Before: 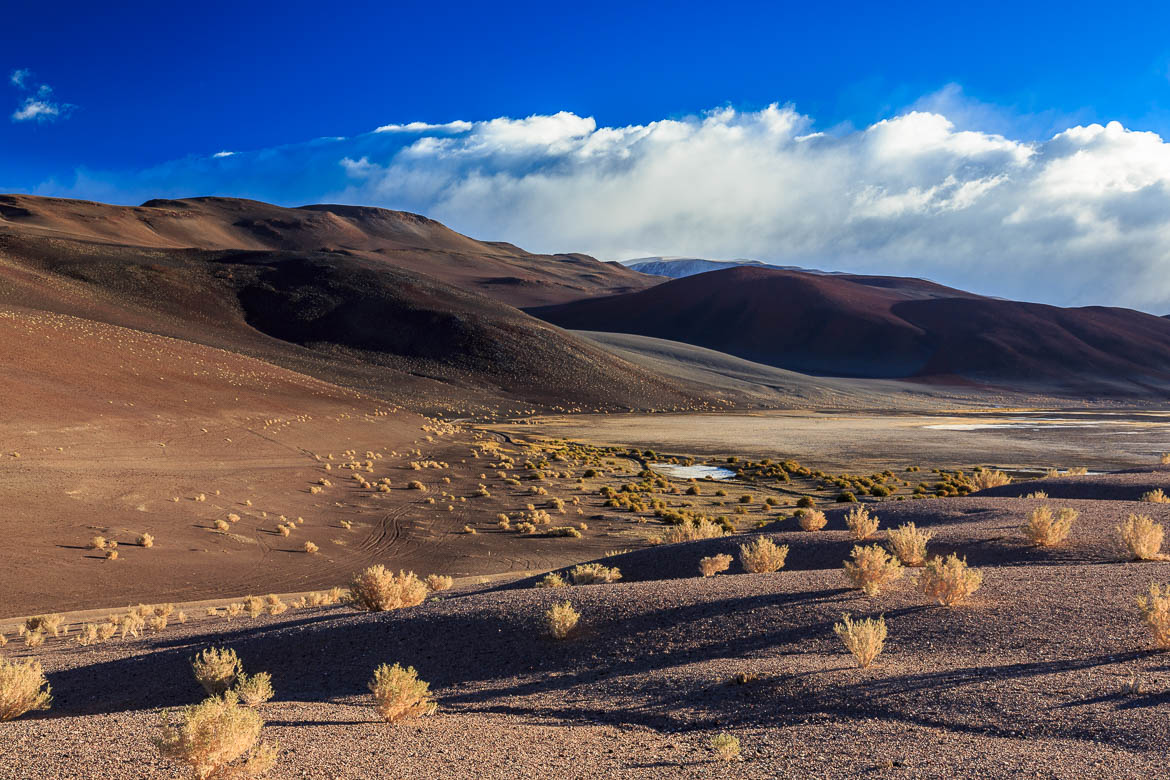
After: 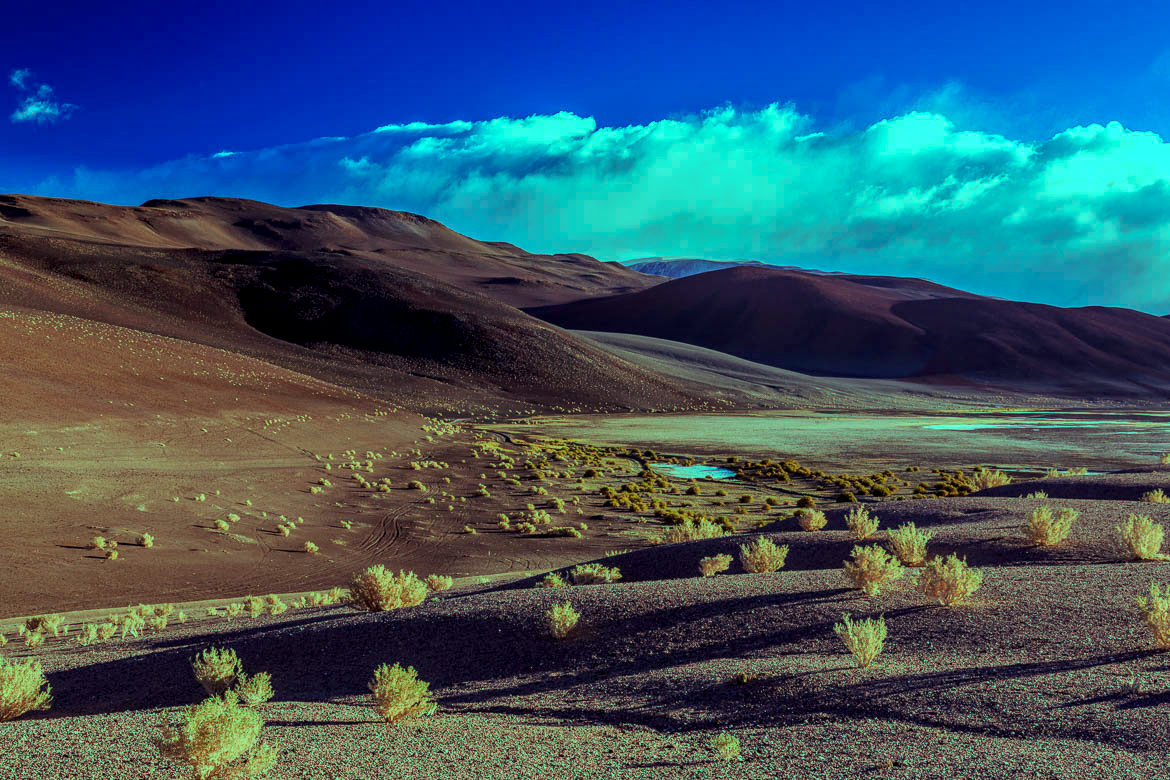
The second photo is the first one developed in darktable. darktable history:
exposure: exposure -0.582 EV, compensate highlight preservation false
white balance: emerald 1
local contrast: detail 130%
color balance rgb: shadows lift › luminance 0.49%, shadows lift › chroma 6.83%, shadows lift › hue 300.29°, power › hue 208.98°, highlights gain › luminance 20.24%, highlights gain › chroma 13.17%, highlights gain › hue 173.85°, perceptual saturation grading › global saturation 18.05%
